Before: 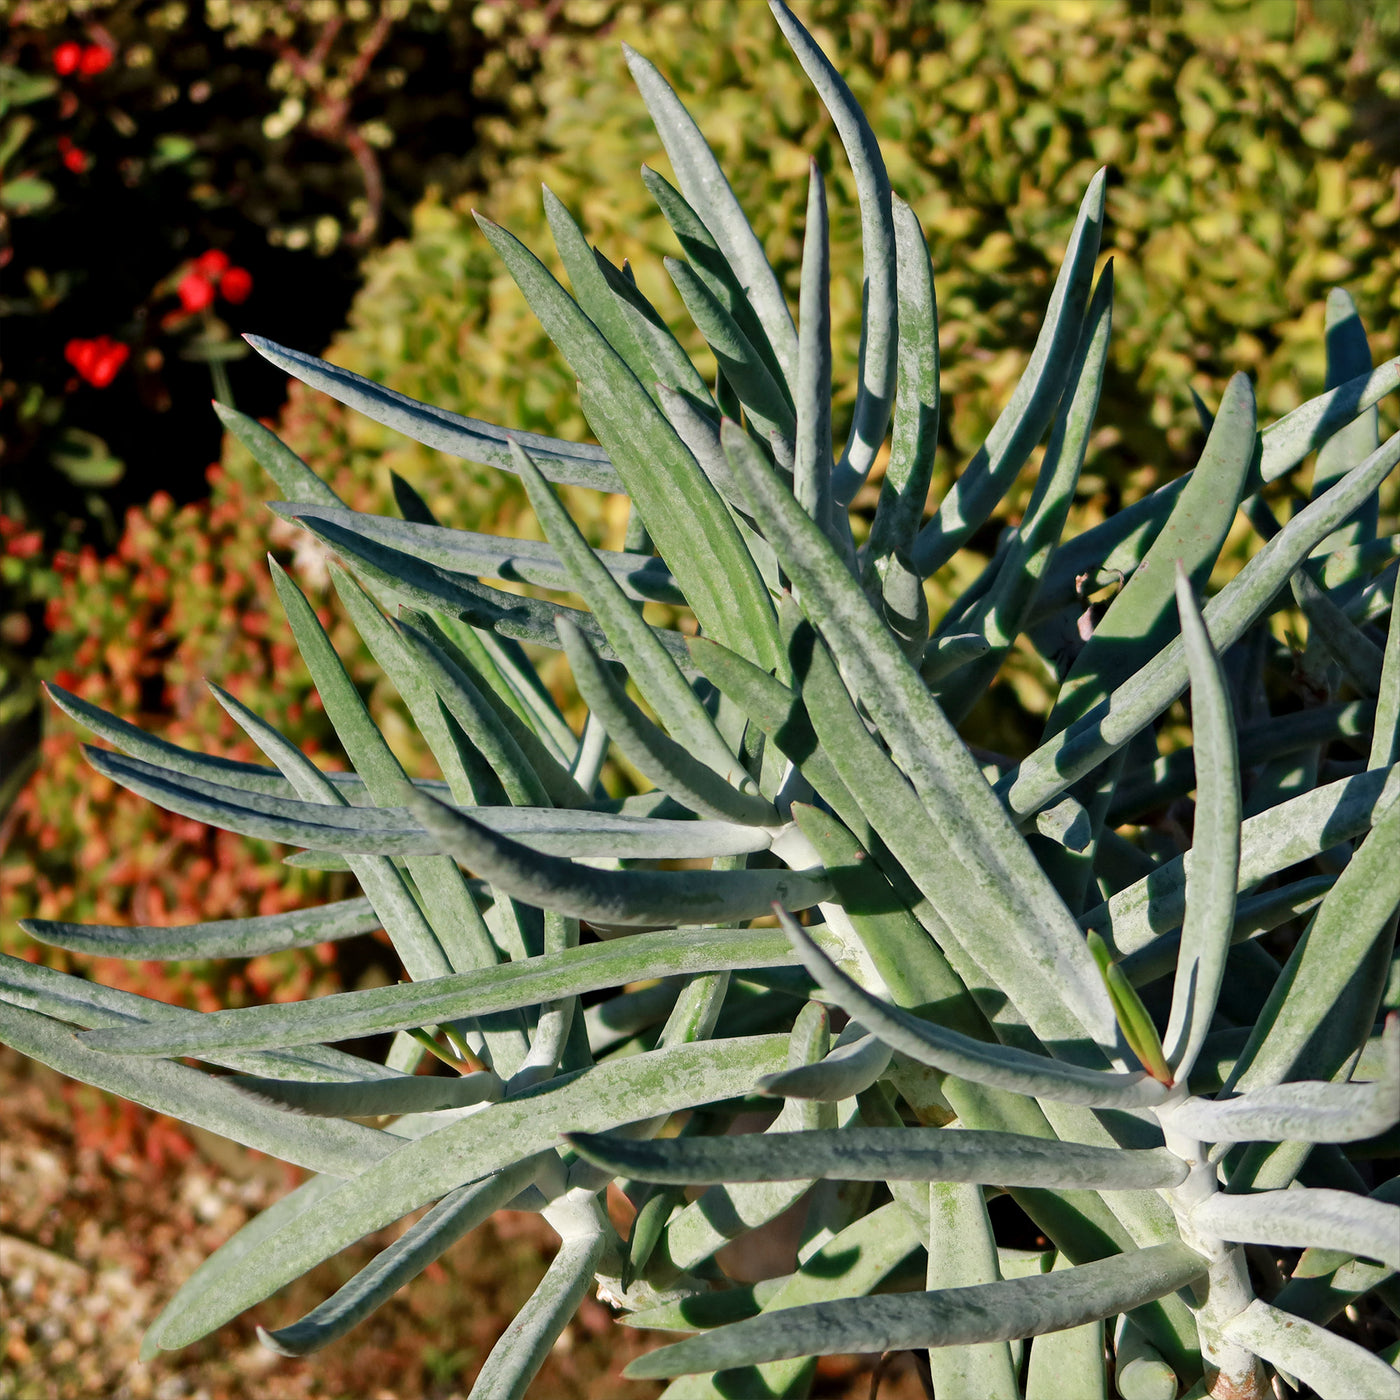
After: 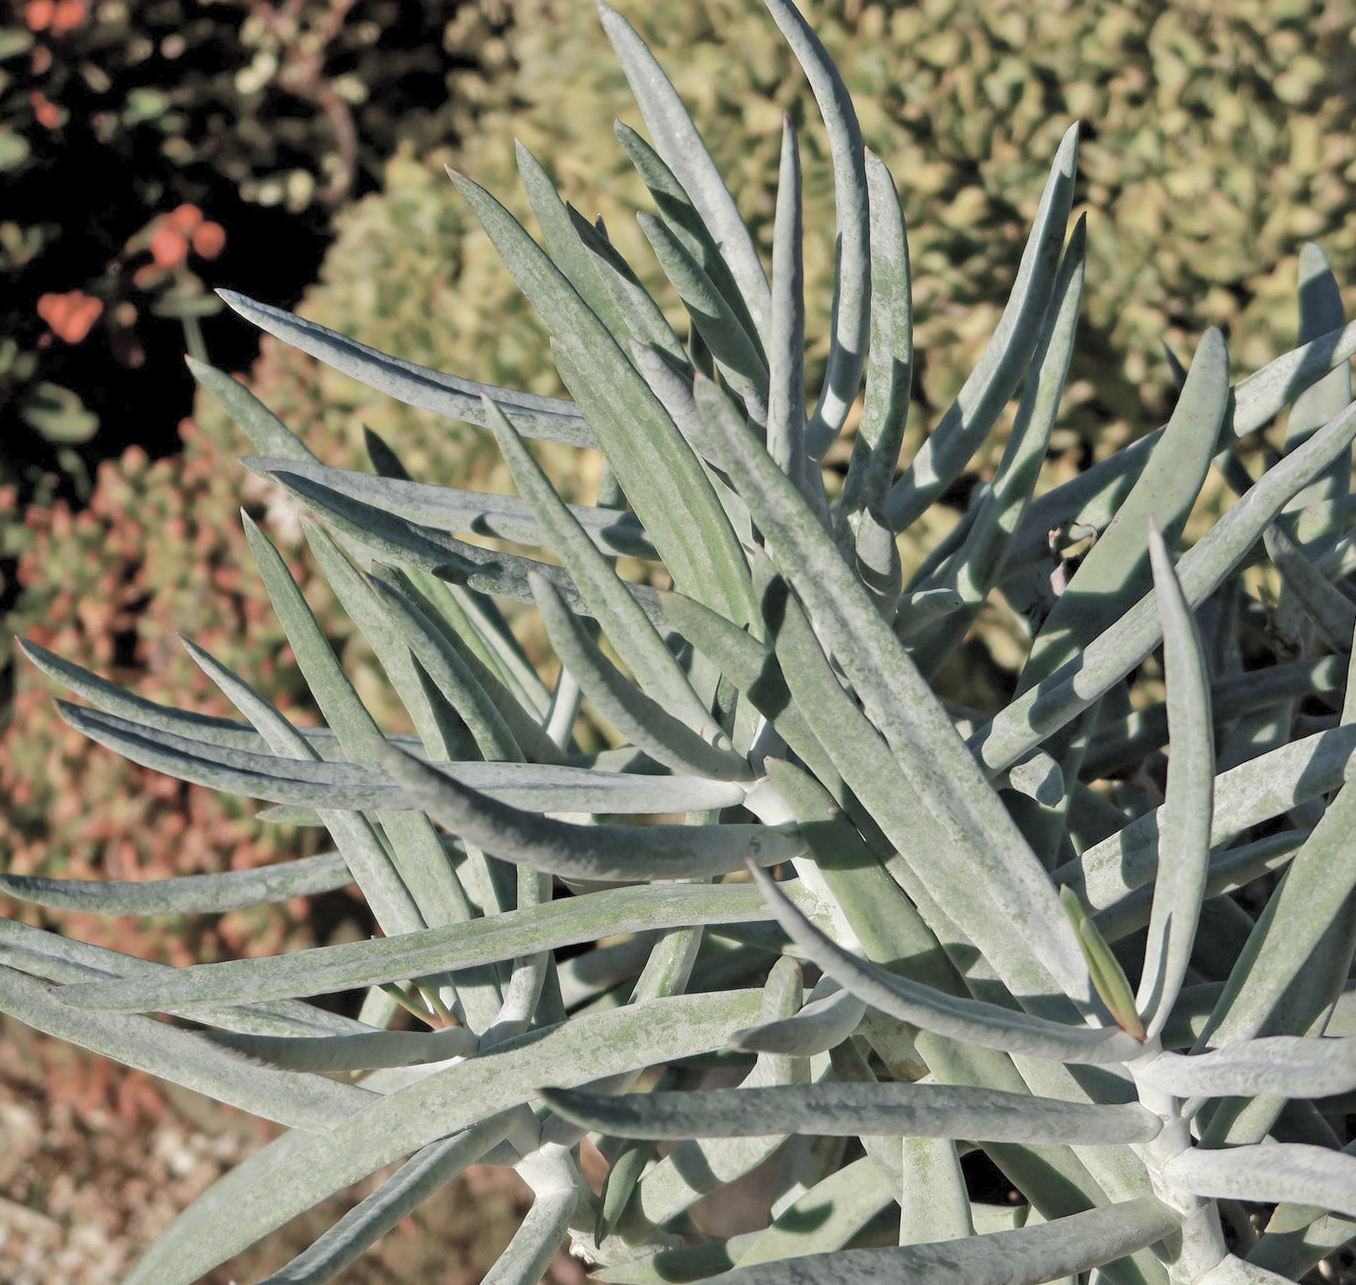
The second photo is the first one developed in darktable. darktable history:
crop: left 1.964%, top 3.251%, right 1.122%, bottom 4.933%
local contrast: mode bilateral grid, contrast 20, coarseness 50, detail 102%, midtone range 0.2
contrast brightness saturation: brightness 0.18, saturation -0.5
shadows and highlights: on, module defaults
